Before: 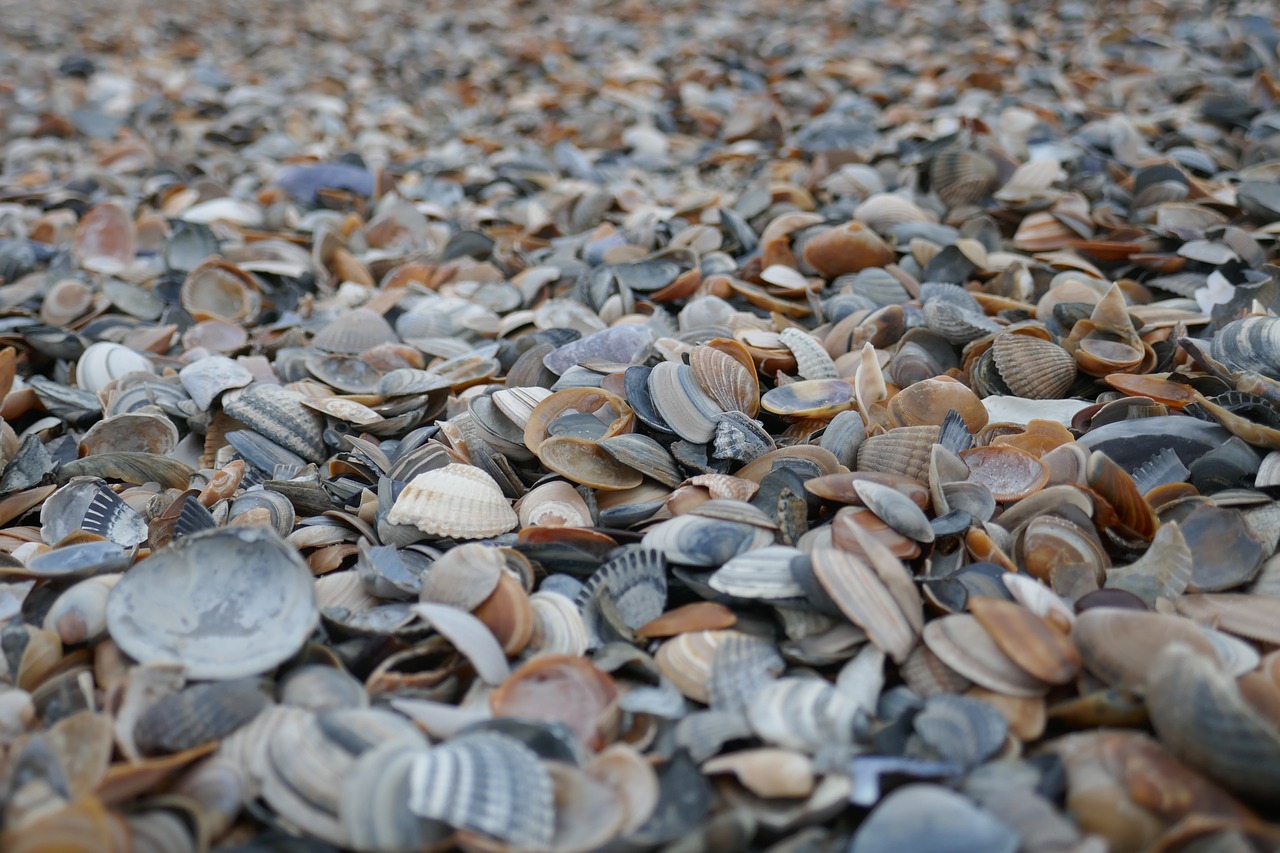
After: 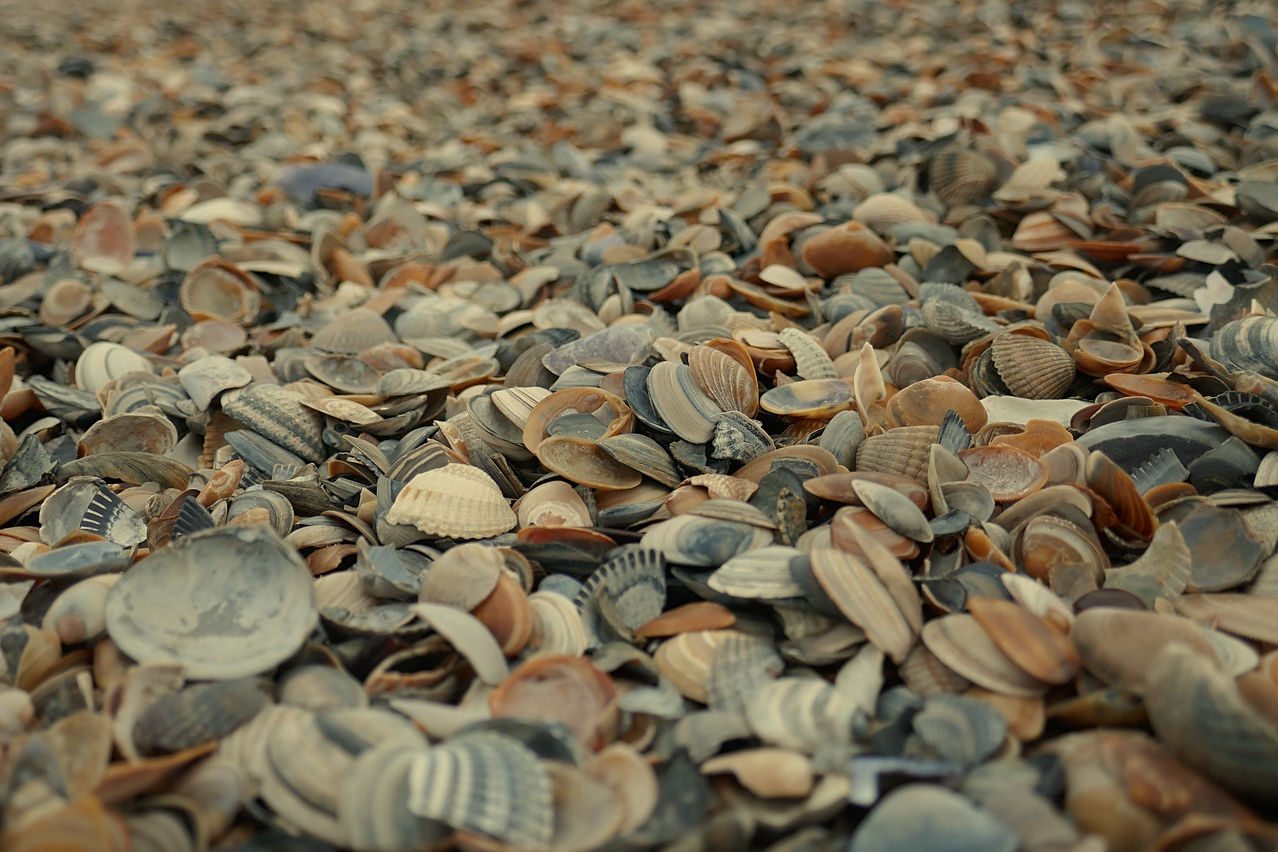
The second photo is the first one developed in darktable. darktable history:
sharpen: amount 0.2
white balance: red 1.08, blue 0.791
crop and rotate: left 0.126%
exposure: exposure -0.293 EV, compensate highlight preservation false
